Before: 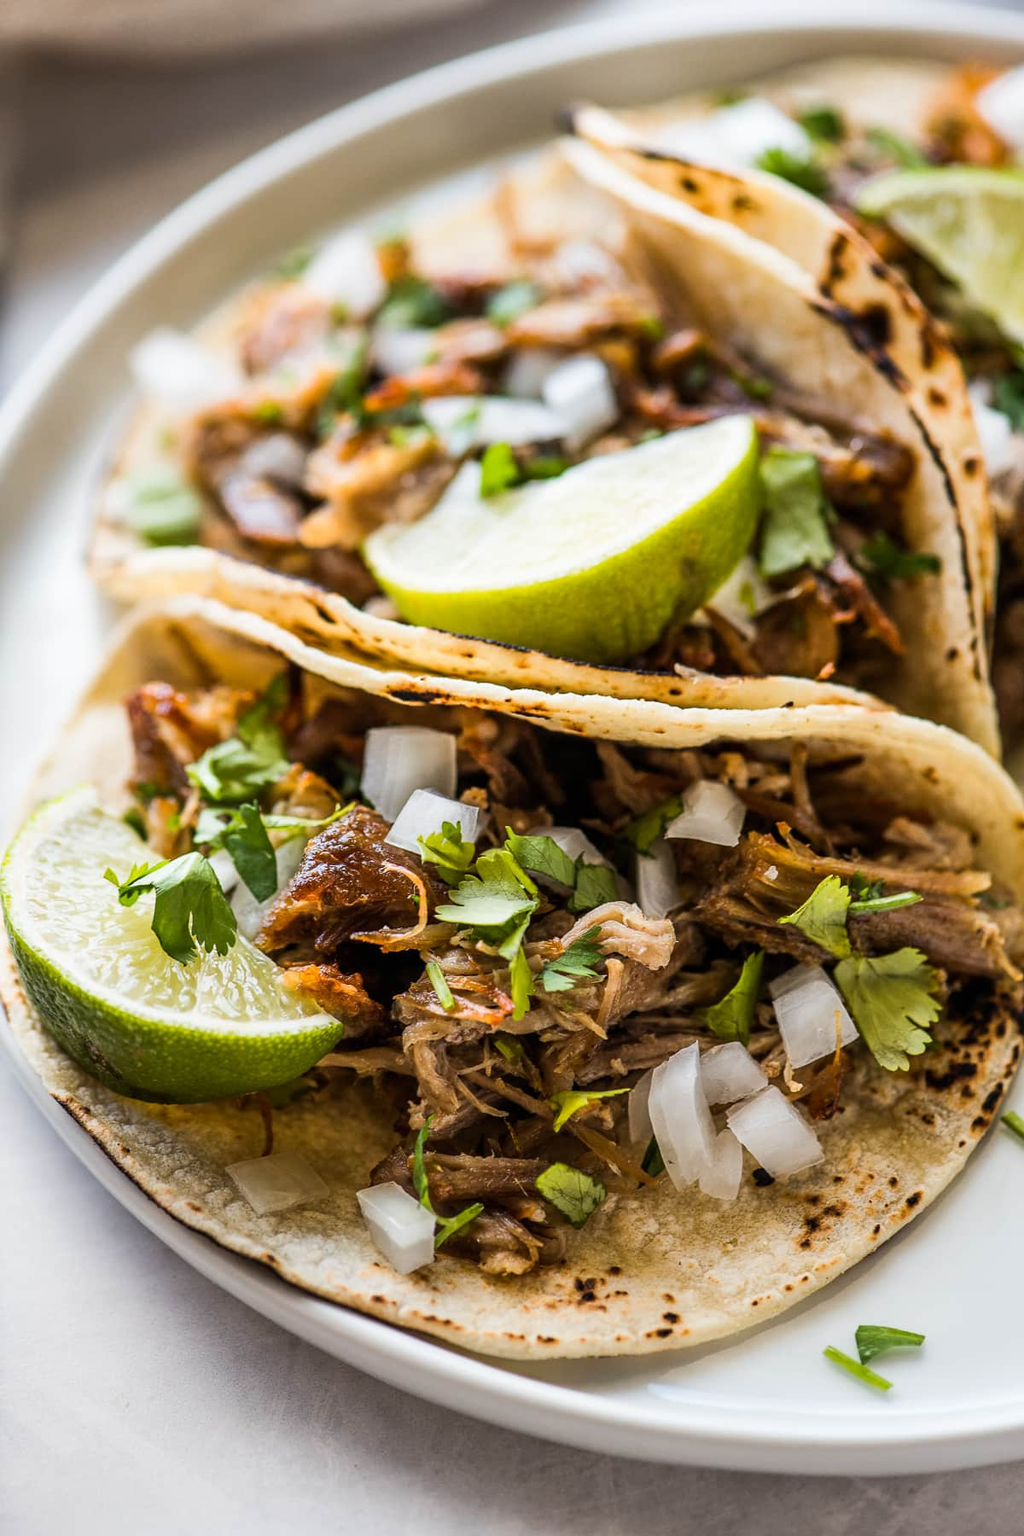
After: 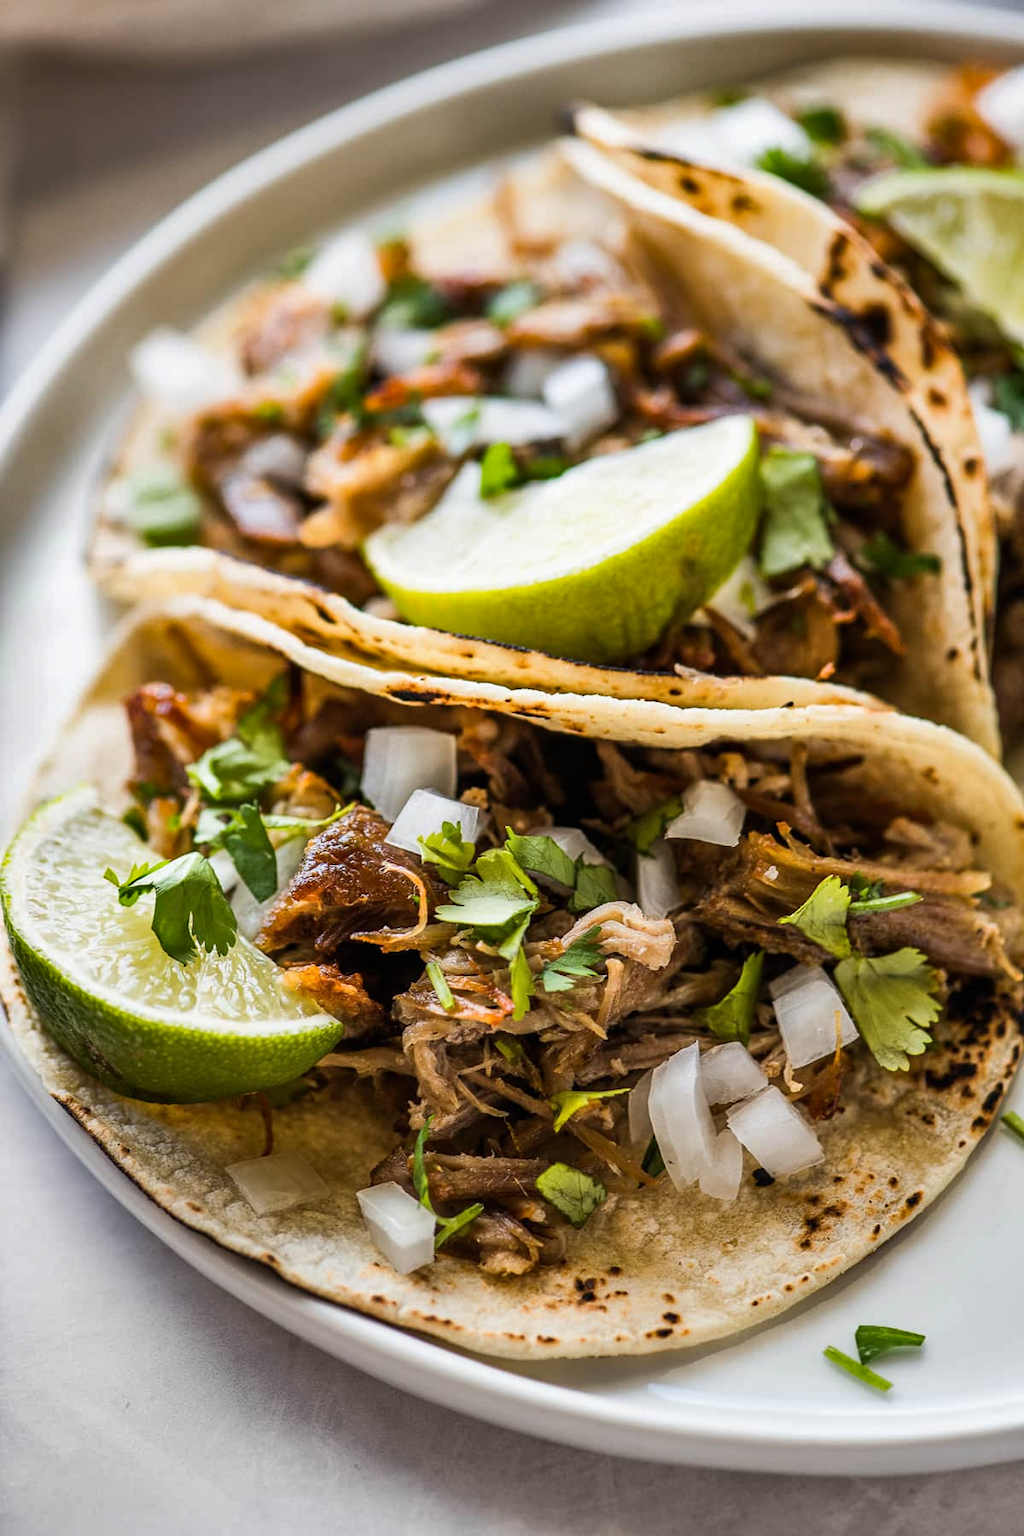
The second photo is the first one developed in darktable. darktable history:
shadows and highlights: radius 106.07, shadows 23.66, highlights -59.57, low approximation 0.01, soften with gaussian
